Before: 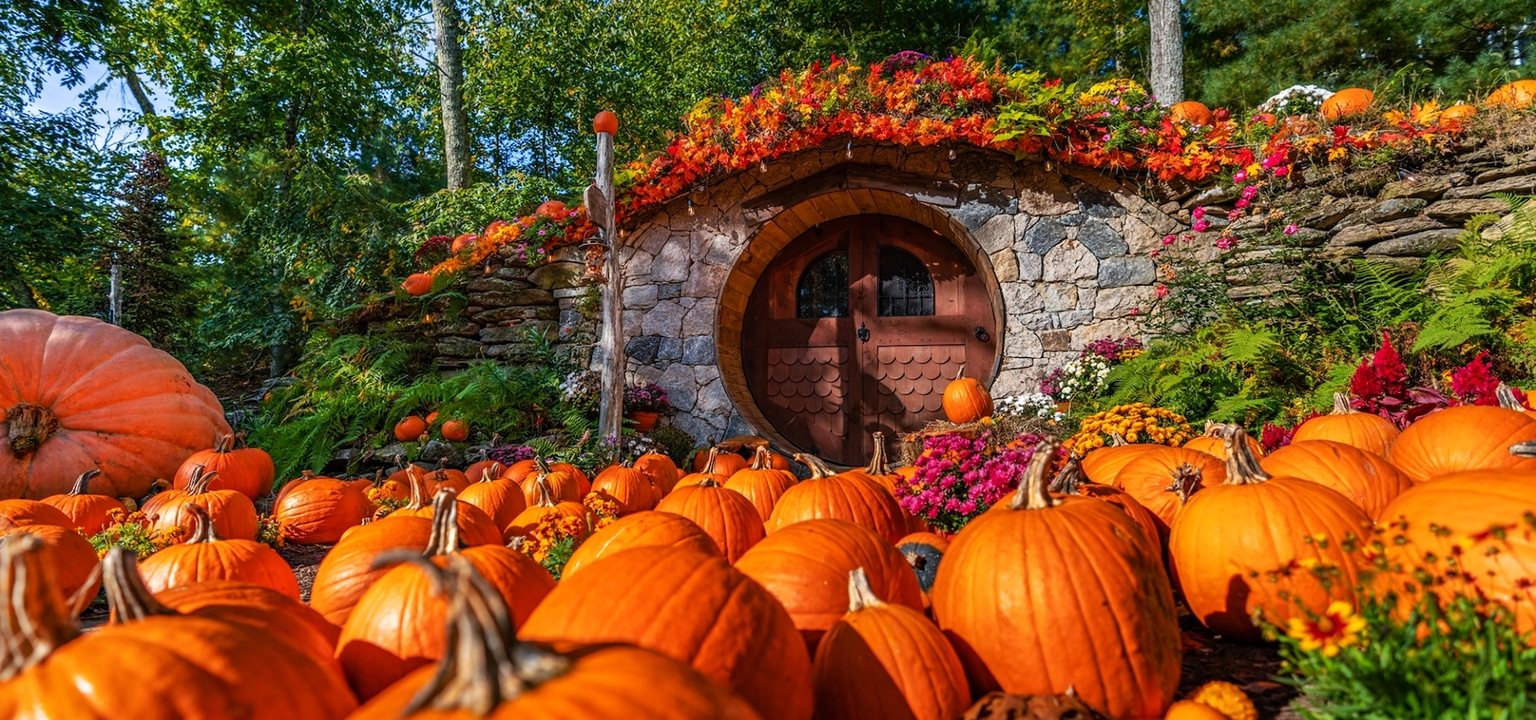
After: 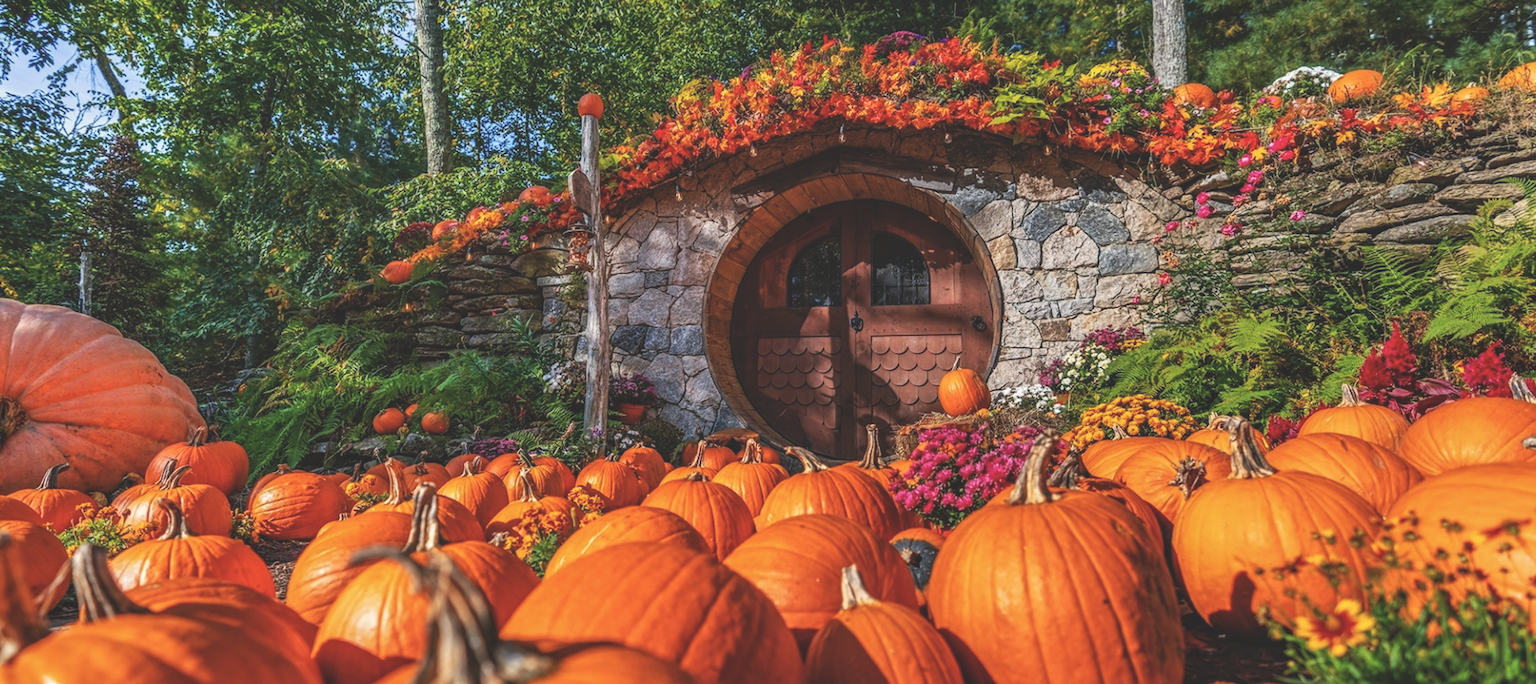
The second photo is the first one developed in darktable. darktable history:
local contrast: on, module defaults
contrast brightness saturation: contrast -0.102, saturation -0.083
crop: left 2.153%, top 2.921%, right 0.857%, bottom 4.932%
exposure: black level correction -0.022, exposure -0.03 EV, compensate highlight preservation false
